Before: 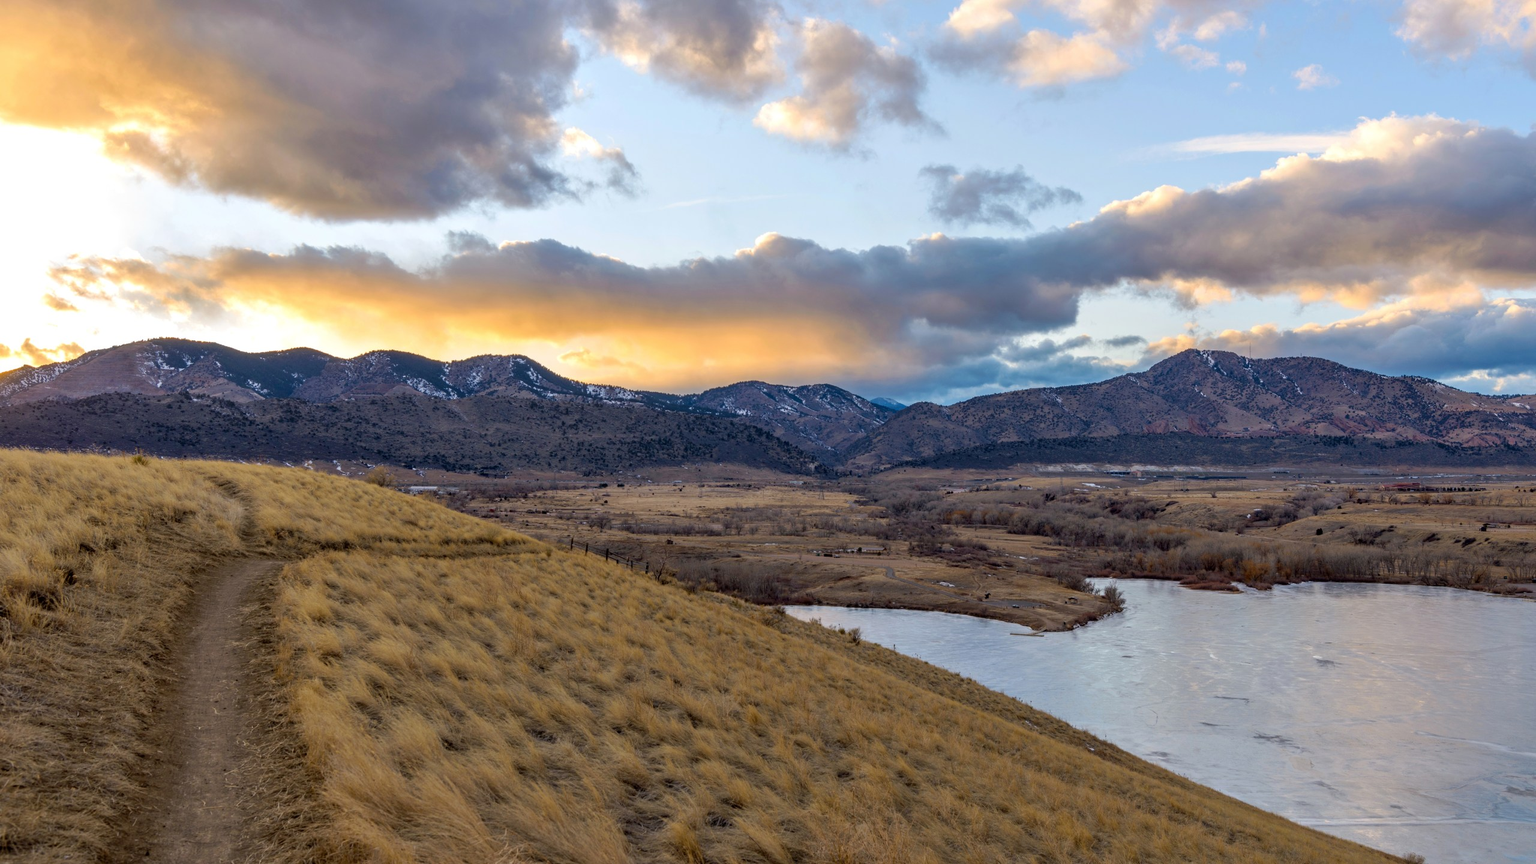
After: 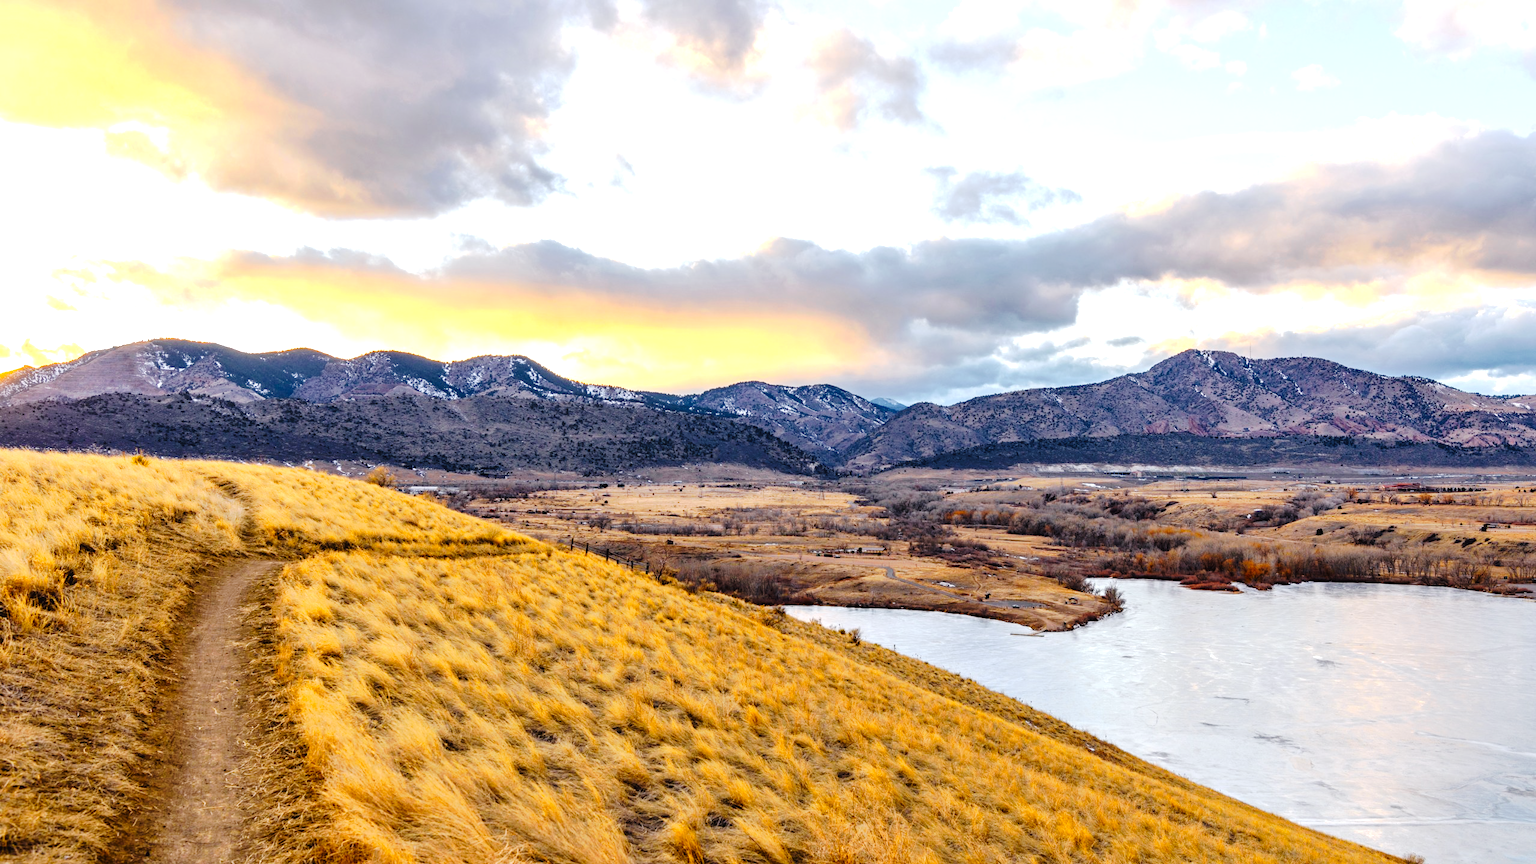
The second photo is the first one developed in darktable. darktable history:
tone curve: curves: ch0 [(0, 0) (0.003, 0.018) (0.011, 0.021) (0.025, 0.028) (0.044, 0.039) (0.069, 0.05) (0.1, 0.06) (0.136, 0.081) (0.177, 0.117) (0.224, 0.161) (0.277, 0.226) (0.335, 0.315) (0.399, 0.421) (0.468, 0.53) (0.543, 0.627) (0.623, 0.726) (0.709, 0.789) (0.801, 0.859) (0.898, 0.924) (1, 1)], preserve colors none
exposure: black level correction 0, exposure 0.95 EV, compensate exposure bias true, compensate highlight preservation false
color zones: curves: ch0 [(0, 0.511) (0.143, 0.531) (0.286, 0.56) (0.429, 0.5) (0.571, 0.5) (0.714, 0.5) (0.857, 0.5) (1, 0.5)]; ch1 [(0, 0.525) (0.143, 0.705) (0.286, 0.715) (0.429, 0.35) (0.571, 0.35) (0.714, 0.35) (0.857, 0.4) (1, 0.4)]; ch2 [(0, 0.572) (0.143, 0.512) (0.286, 0.473) (0.429, 0.45) (0.571, 0.5) (0.714, 0.5) (0.857, 0.518) (1, 0.518)]
